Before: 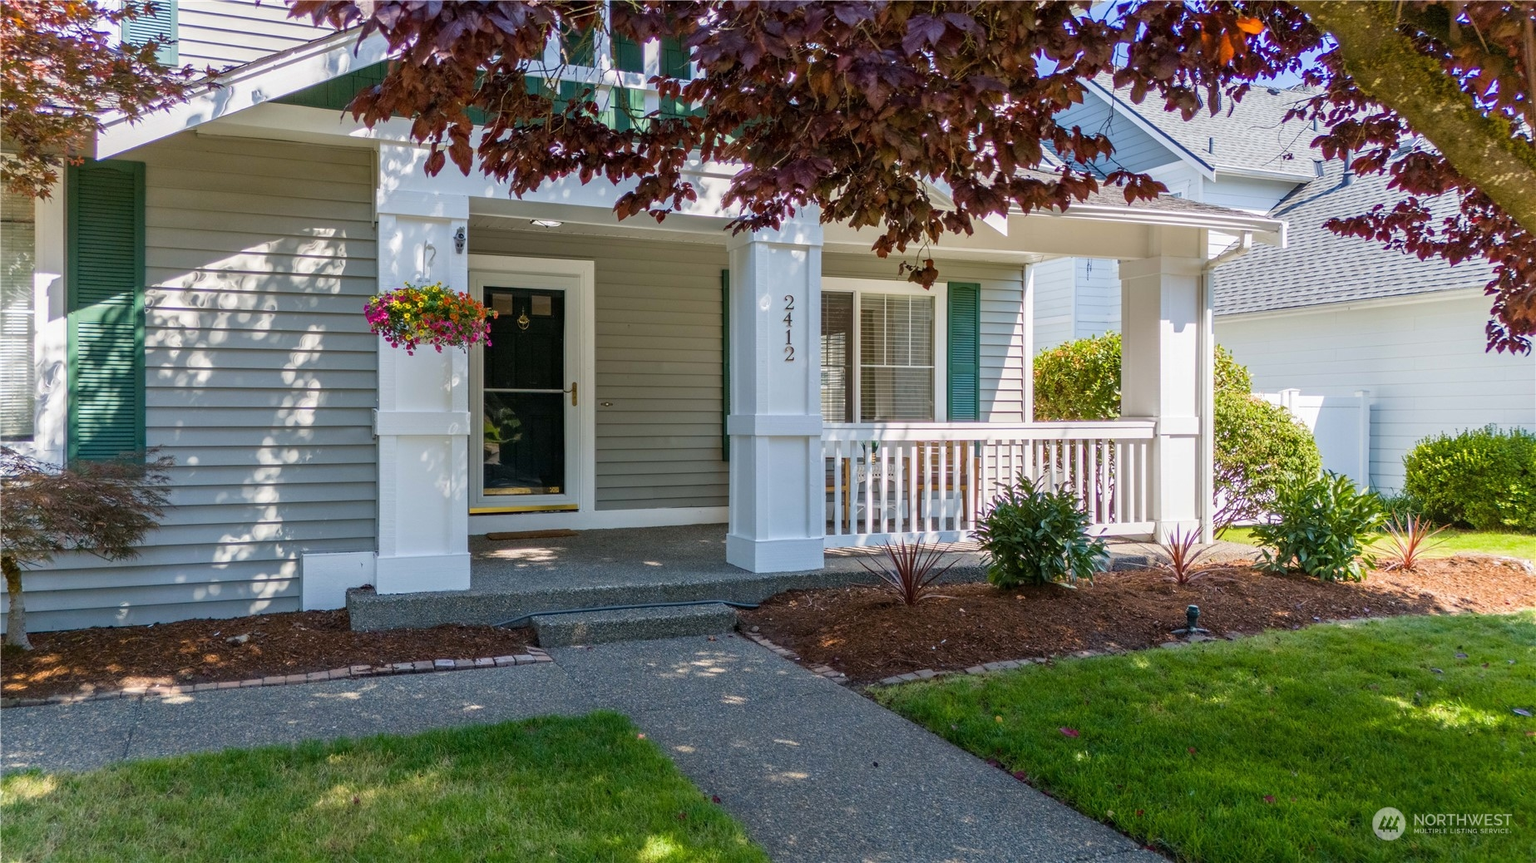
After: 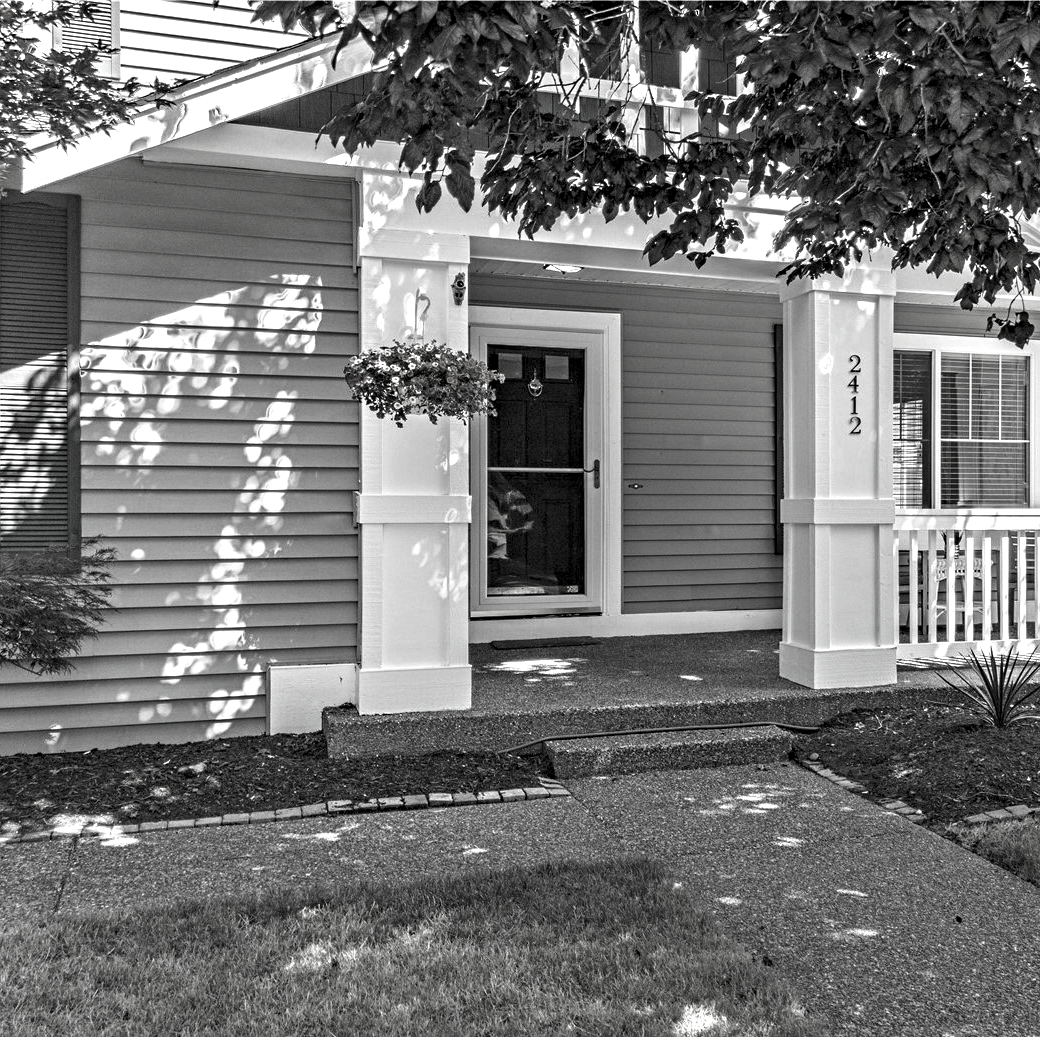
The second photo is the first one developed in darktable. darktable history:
shadows and highlights: shadows 36.76, highlights -28, soften with gaussian
crop: left 5.096%, right 38.591%
exposure: black level correction 0, exposure 0.7 EV, compensate highlight preservation false
contrast brightness saturation: saturation -0.985
contrast equalizer: octaves 7, y [[0.5, 0.542, 0.583, 0.625, 0.667, 0.708], [0.5 ×6], [0.5 ×6], [0 ×6], [0 ×6]]
tone equalizer: -8 EV 0.245 EV, -7 EV 0.403 EV, -6 EV 0.43 EV, -5 EV 0.252 EV, -3 EV -0.243 EV, -2 EV -0.433 EV, -1 EV -0.415 EV, +0 EV -0.27 EV
